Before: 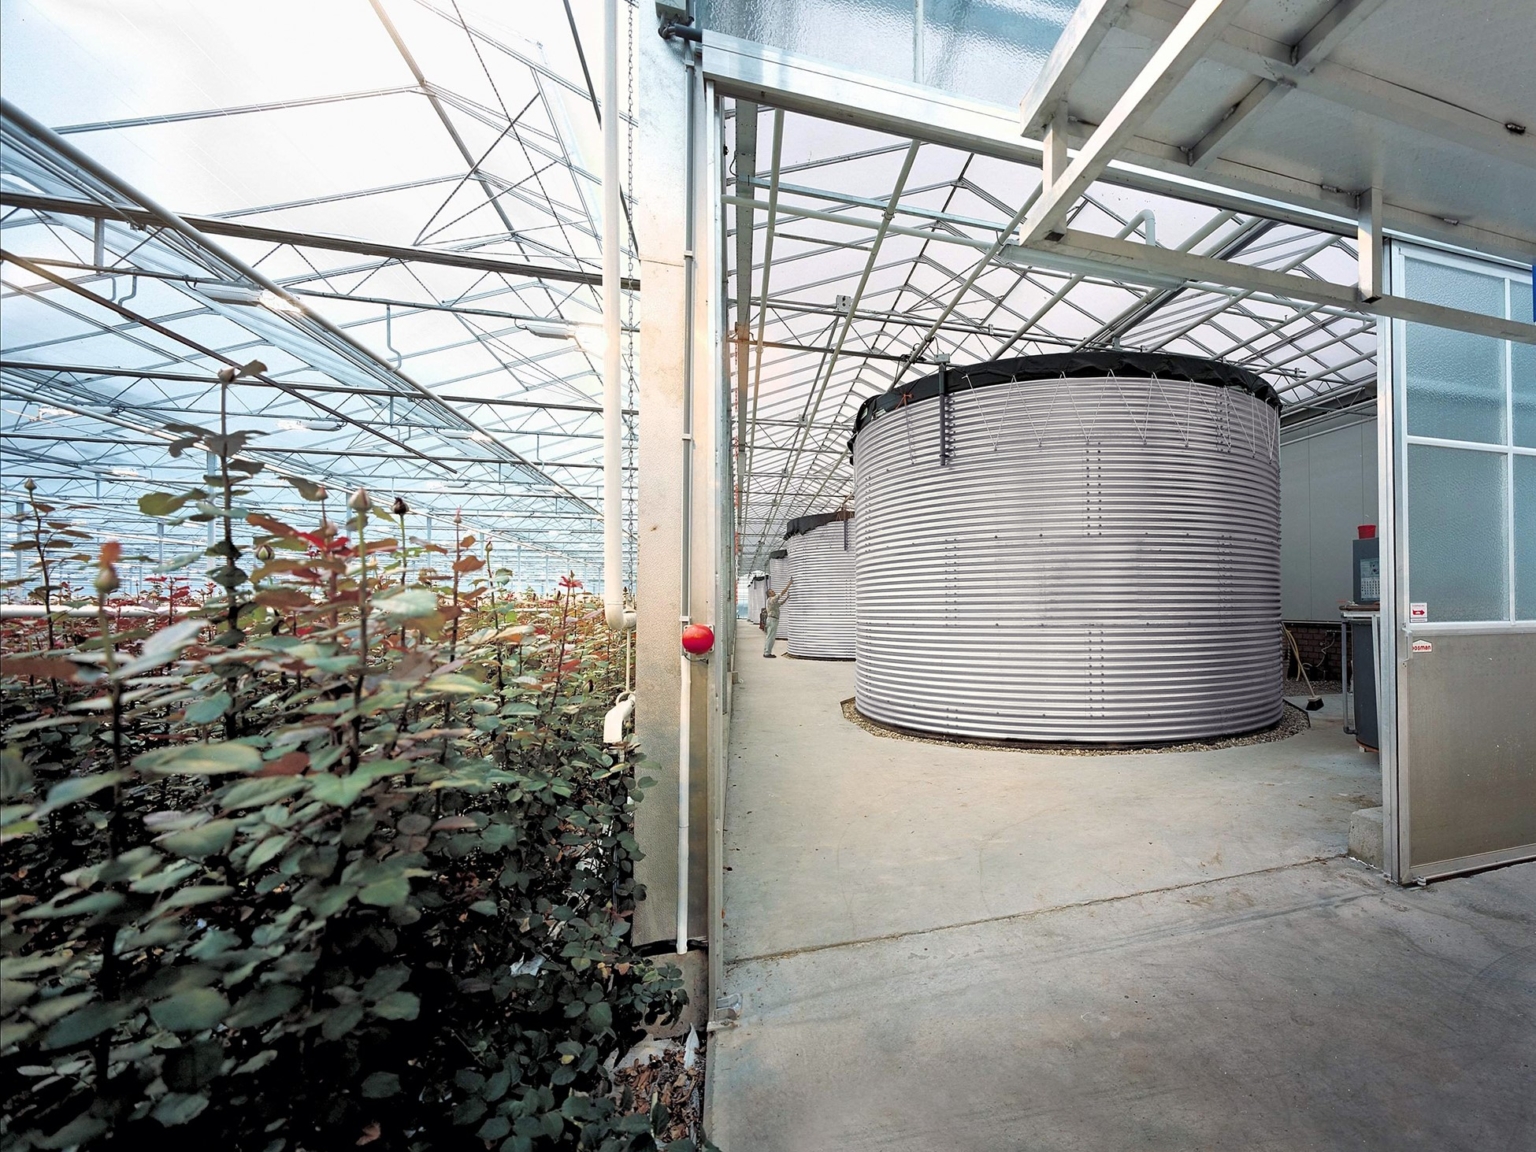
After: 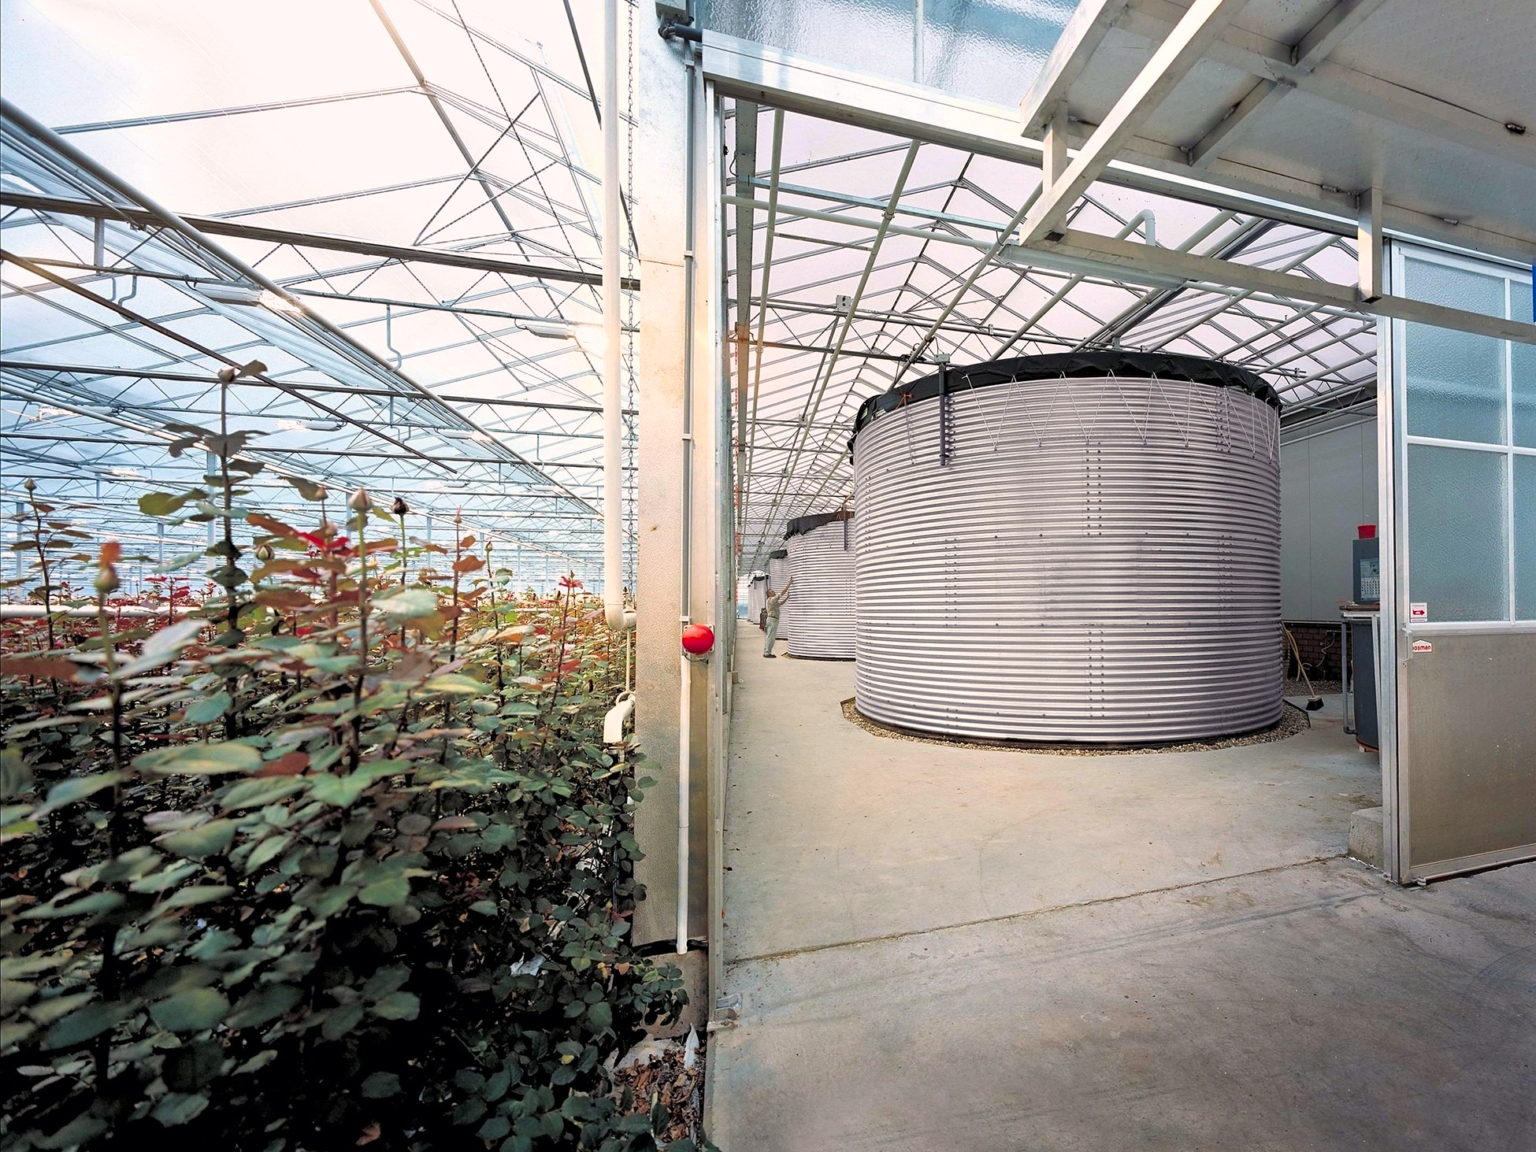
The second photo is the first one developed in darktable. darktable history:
color correction: highlights a* 3.2, highlights b* 1.85, saturation 1.2
